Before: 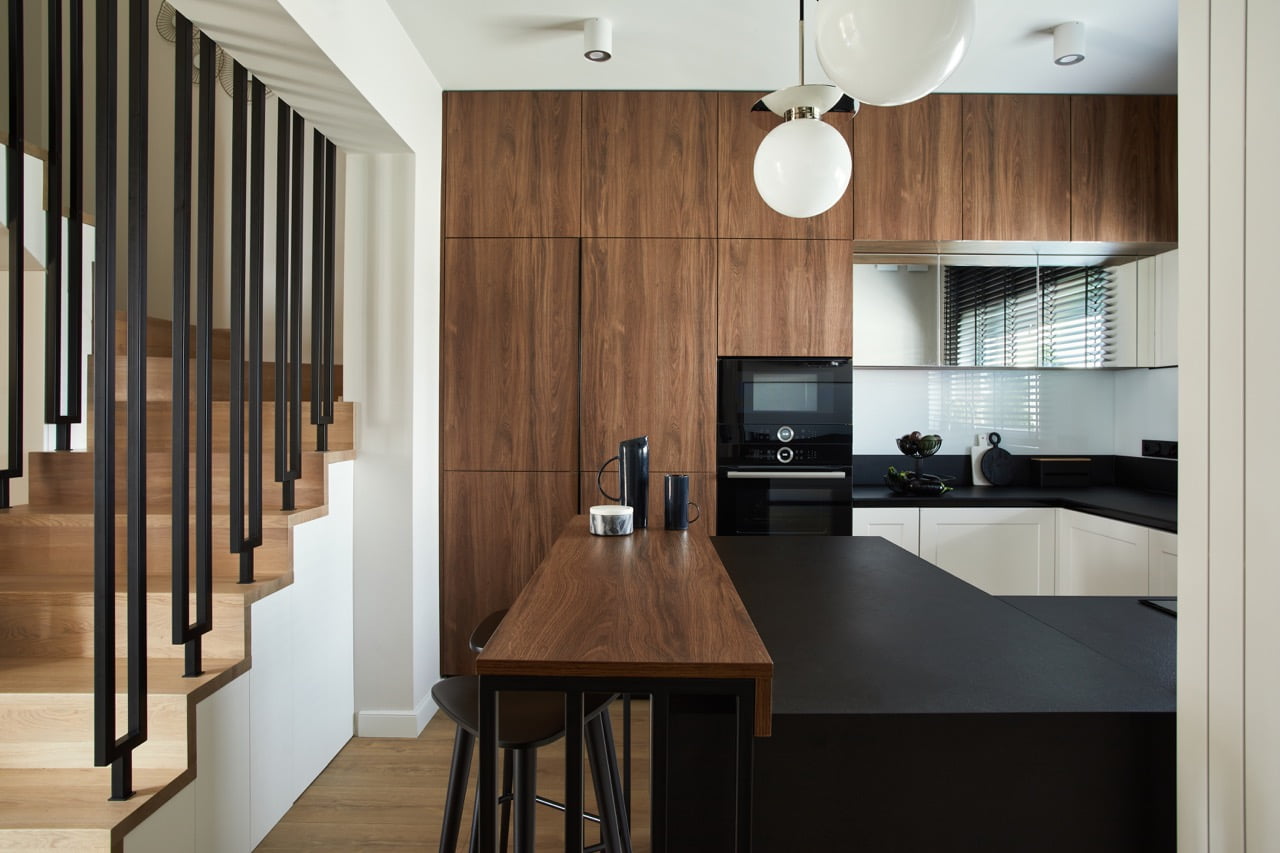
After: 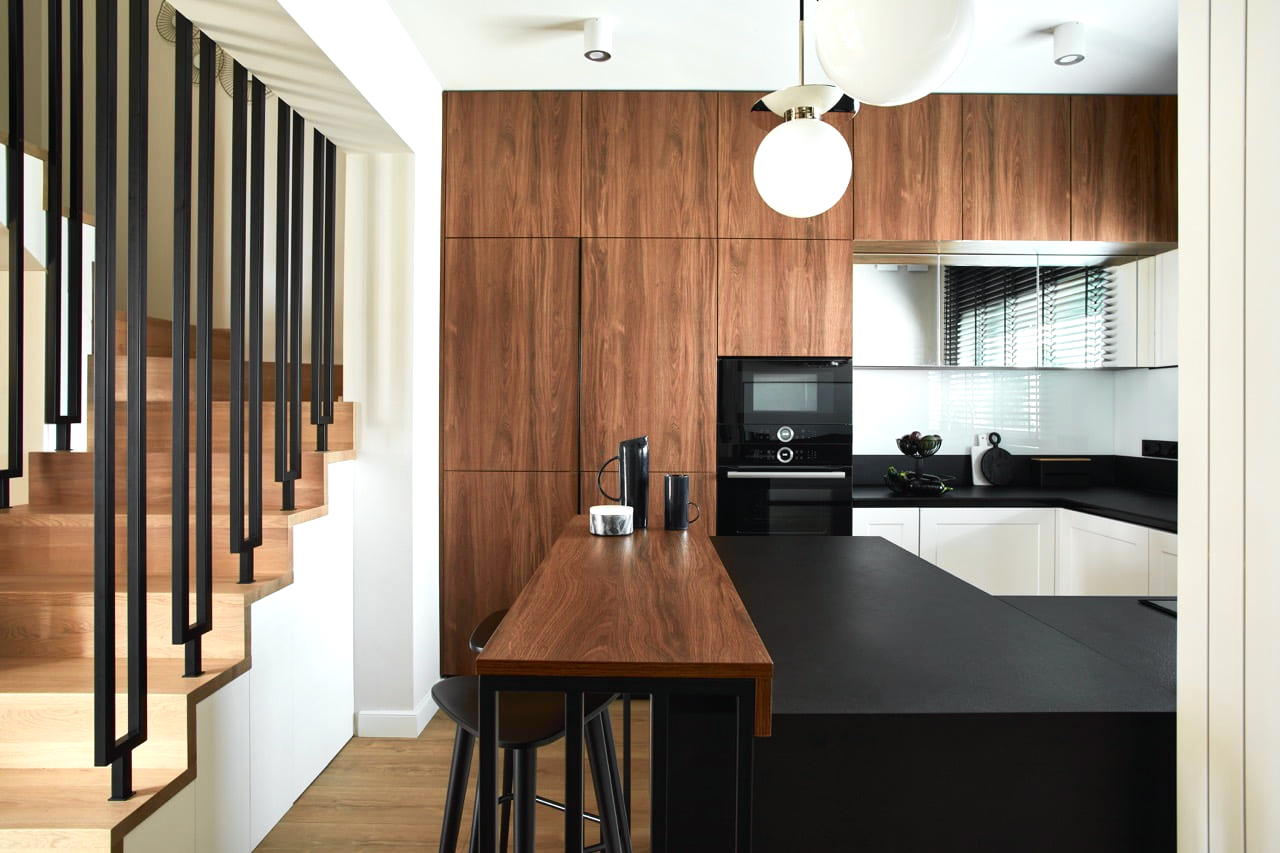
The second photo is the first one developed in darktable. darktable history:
tone curve: curves: ch0 [(0, 0.015) (0.037, 0.032) (0.131, 0.113) (0.275, 0.26) (0.497, 0.505) (0.617, 0.643) (0.704, 0.735) (0.813, 0.842) (0.911, 0.931) (0.997, 1)]; ch1 [(0, 0) (0.301, 0.3) (0.444, 0.438) (0.493, 0.494) (0.501, 0.5) (0.534, 0.543) (0.582, 0.605) (0.658, 0.687) (0.746, 0.79) (1, 1)]; ch2 [(0, 0) (0.246, 0.234) (0.36, 0.356) (0.415, 0.426) (0.476, 0.492) (0.502, 0.499) (0.525, 0.517) (0.533, 0.534) (0.586, 0.598) (0.634, 0.643) (0.706, 0.717) (0.853, 0.83) (1, 0.951)], color space Lab, independent channels, preserve colors none
exposure: black level correction 0, exposure 0.5 EV, compensate exposure bias true, compensate highlight preservation false
